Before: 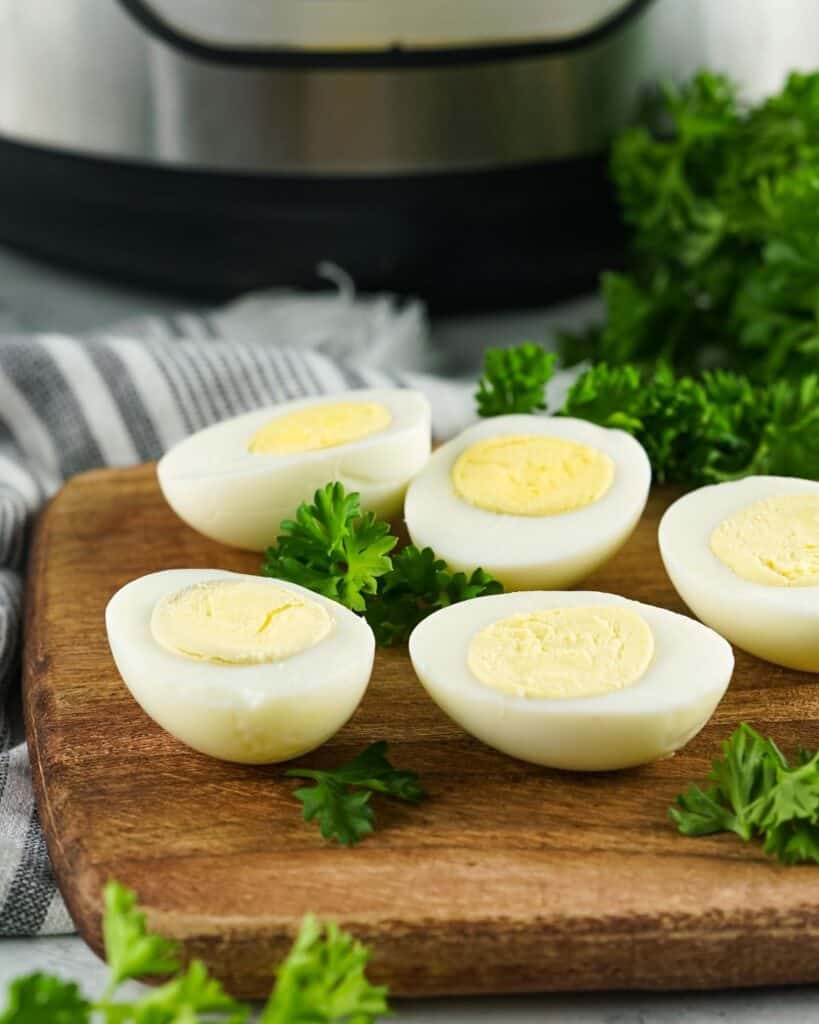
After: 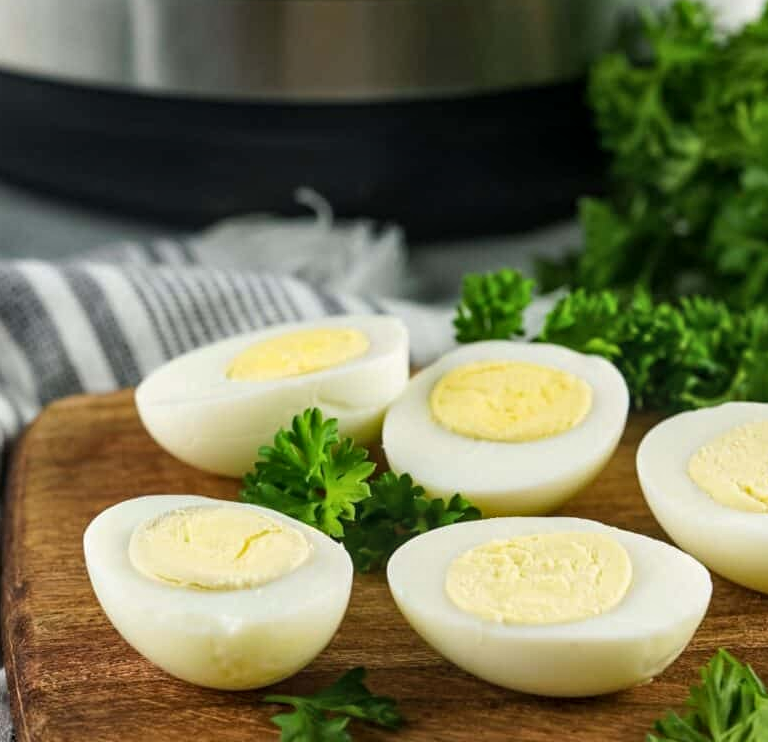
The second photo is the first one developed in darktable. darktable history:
local contrast: on, module defaults
crop: left 2.737%, top 7.287%, right 3.421%, bottom 20.179%
